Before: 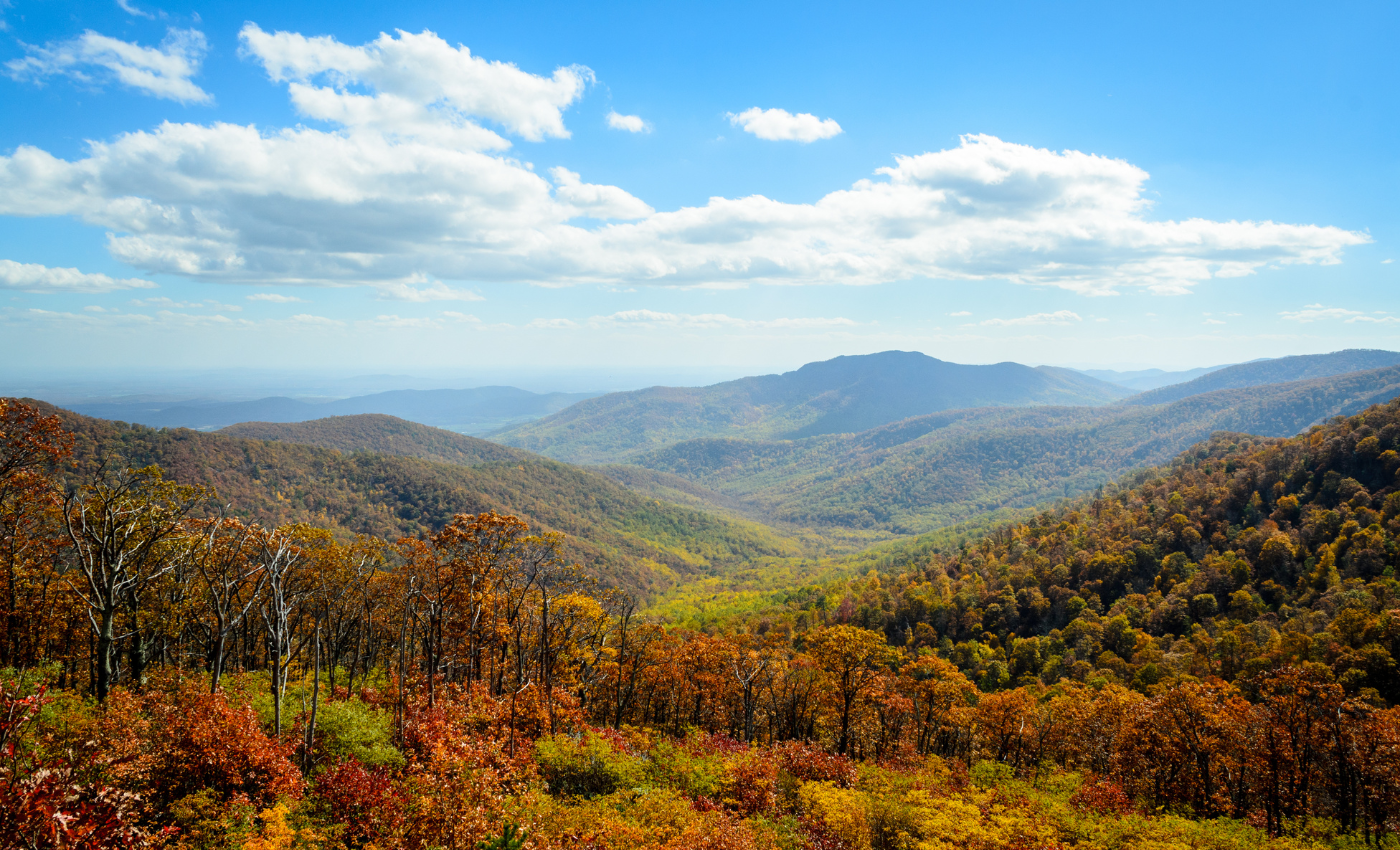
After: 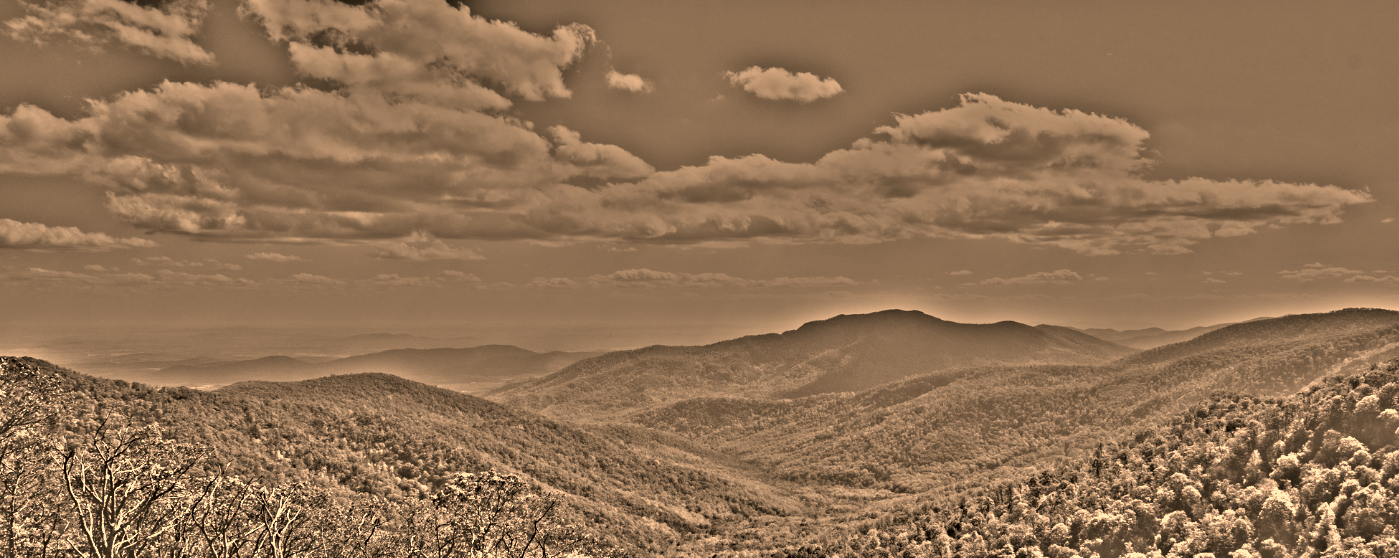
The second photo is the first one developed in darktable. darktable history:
color balance rgb: linear chroma grading › global chroma 15%, perceptual saturation grading › global saturation 30%
crop and rotate: top 4.848%, bottom 29.503%
color correction: highlights a* 17.94, highlights b* 35.39, shadows a* 1.48, shadows b* 6.42, saturation 1.01
highpass: on, module defaults
